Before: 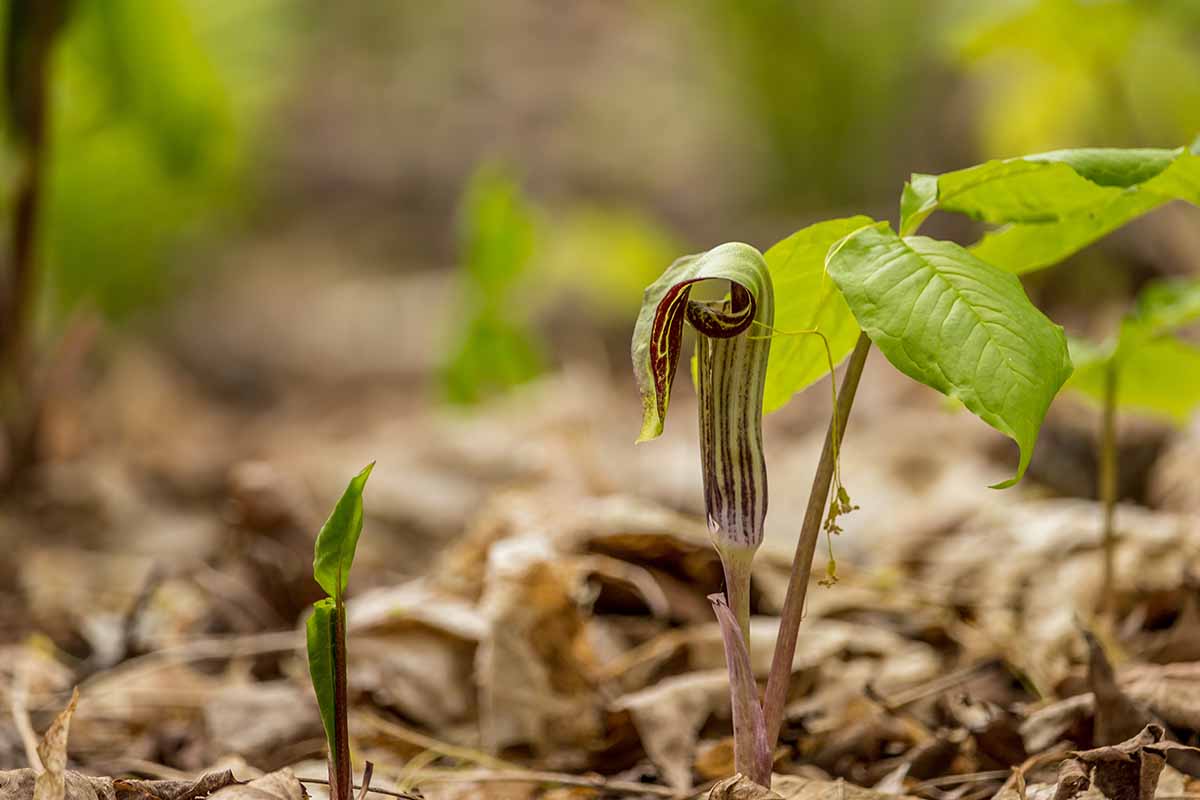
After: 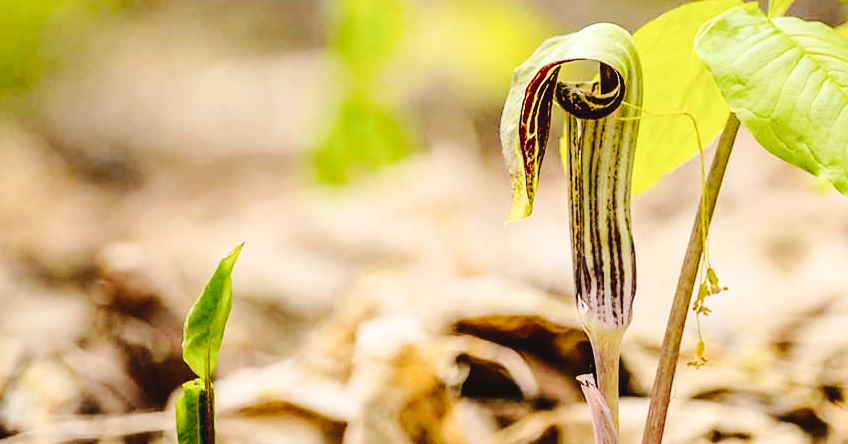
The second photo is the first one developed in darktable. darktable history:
base curve: curves: ch0 [(0, 0) (0.028, 0.03) (0.121, 0.232) (0.46, 0.748) (0.859, 0.968) (1, 1)]
tone curve: curves: ch0 [(0, 0) (0.003, 0.044) (0.011, 0.045) (0.025, 0.048) (0.044, 0.051) (0.069, 0.065) (0.1, 0.08) (0.136, 0.108) (0.177, 0.152) (0.224, 0.216) (0.277, 0.305) (0.335, 0.392) (0.399, 0.481) (0.468, 0.579) (0.543, 0.658) (0.623, 0.729) (0.709, 0.8) (0.801, 0.867) (0.898, 0.93) (1, 1)], preserve colors none
crop: left 10.975%, top 27.393%, right 18.321%, bottom 17.065%
